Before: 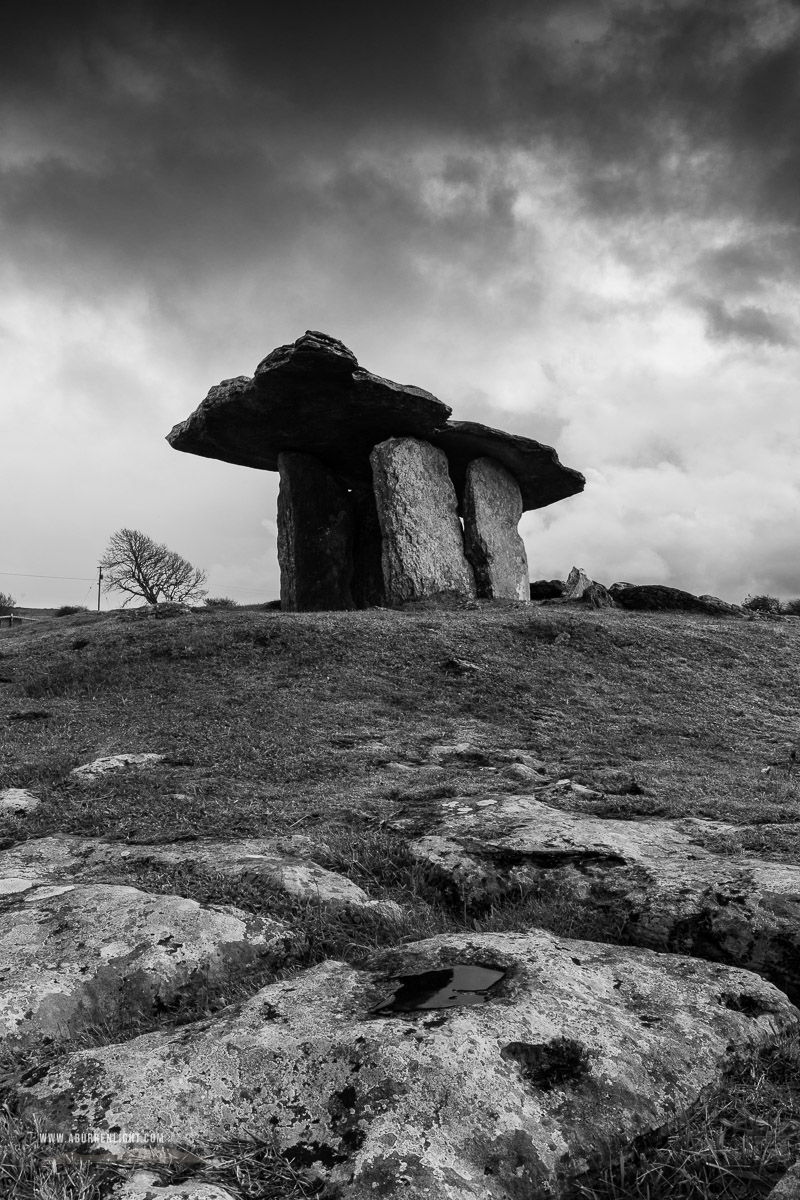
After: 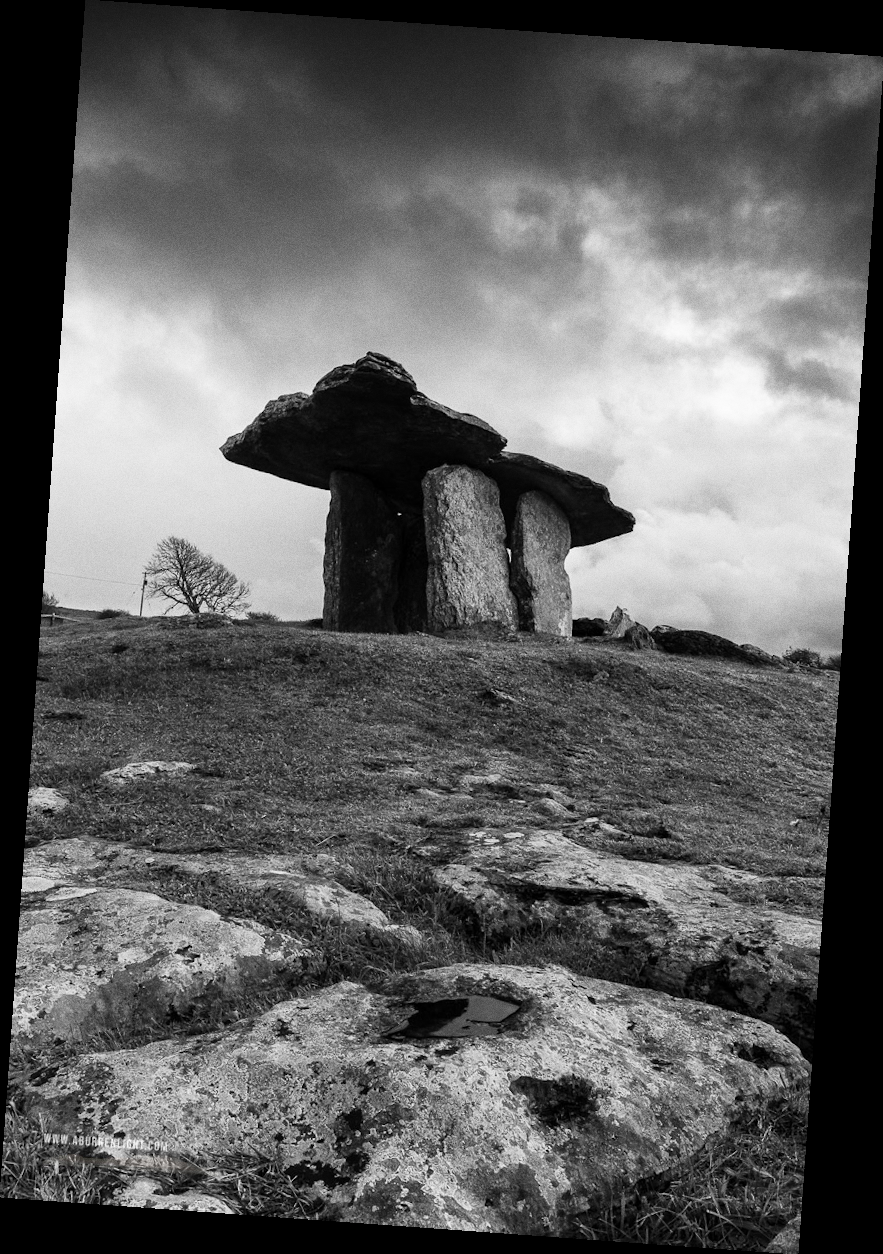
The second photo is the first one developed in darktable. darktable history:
grain: coarseness 0.09 ISO
exposure: exposure 0.128 EV, compensate highlight preservation false
rotate and perspective: rotation 4.1°, automatic cropping off
tone equalizer: on, module defaults
